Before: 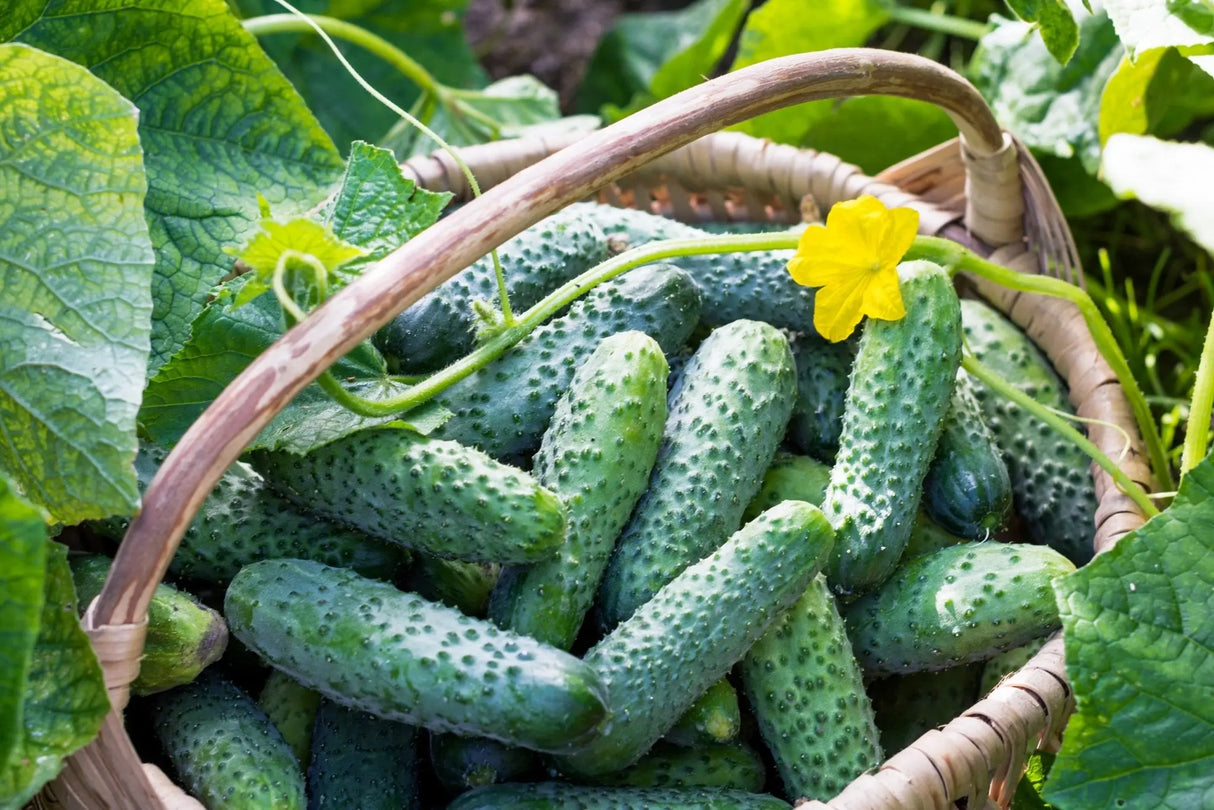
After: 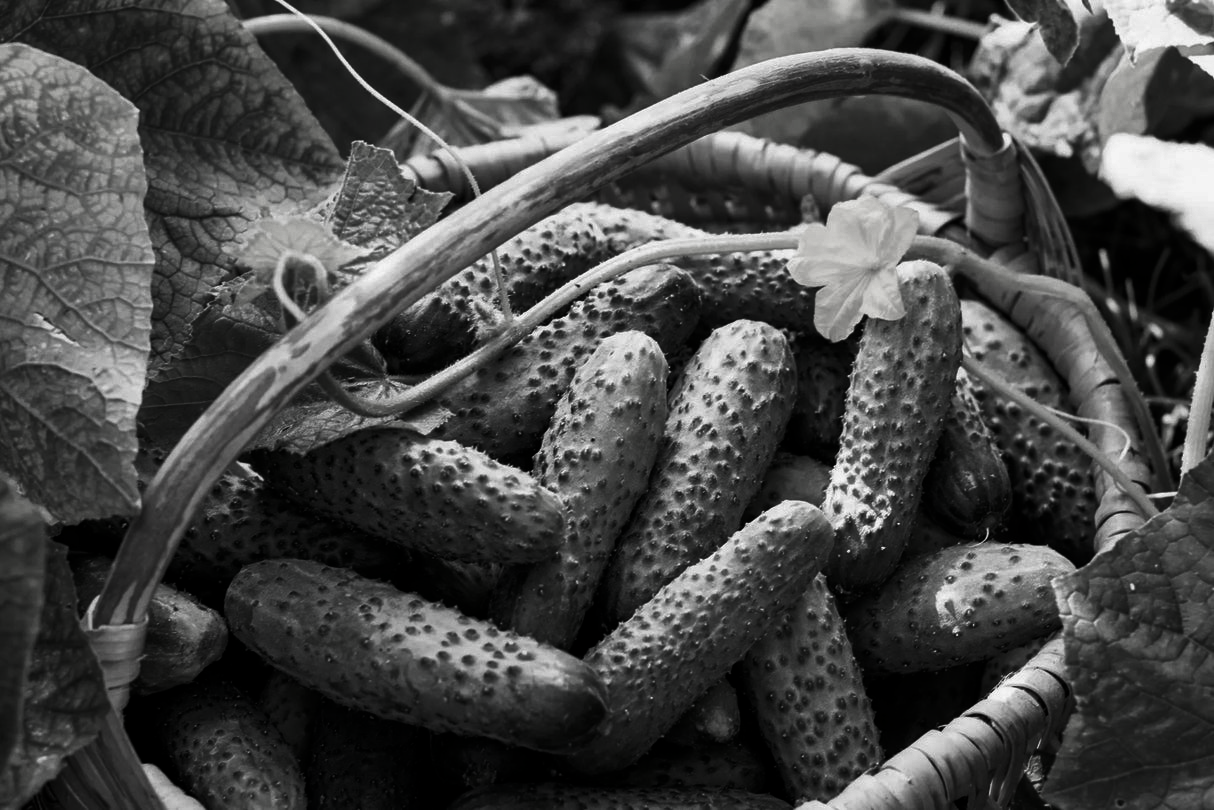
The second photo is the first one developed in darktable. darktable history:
contrast brightness saturation: contrast -0.031, brightness -0.57, saturation -0.984
